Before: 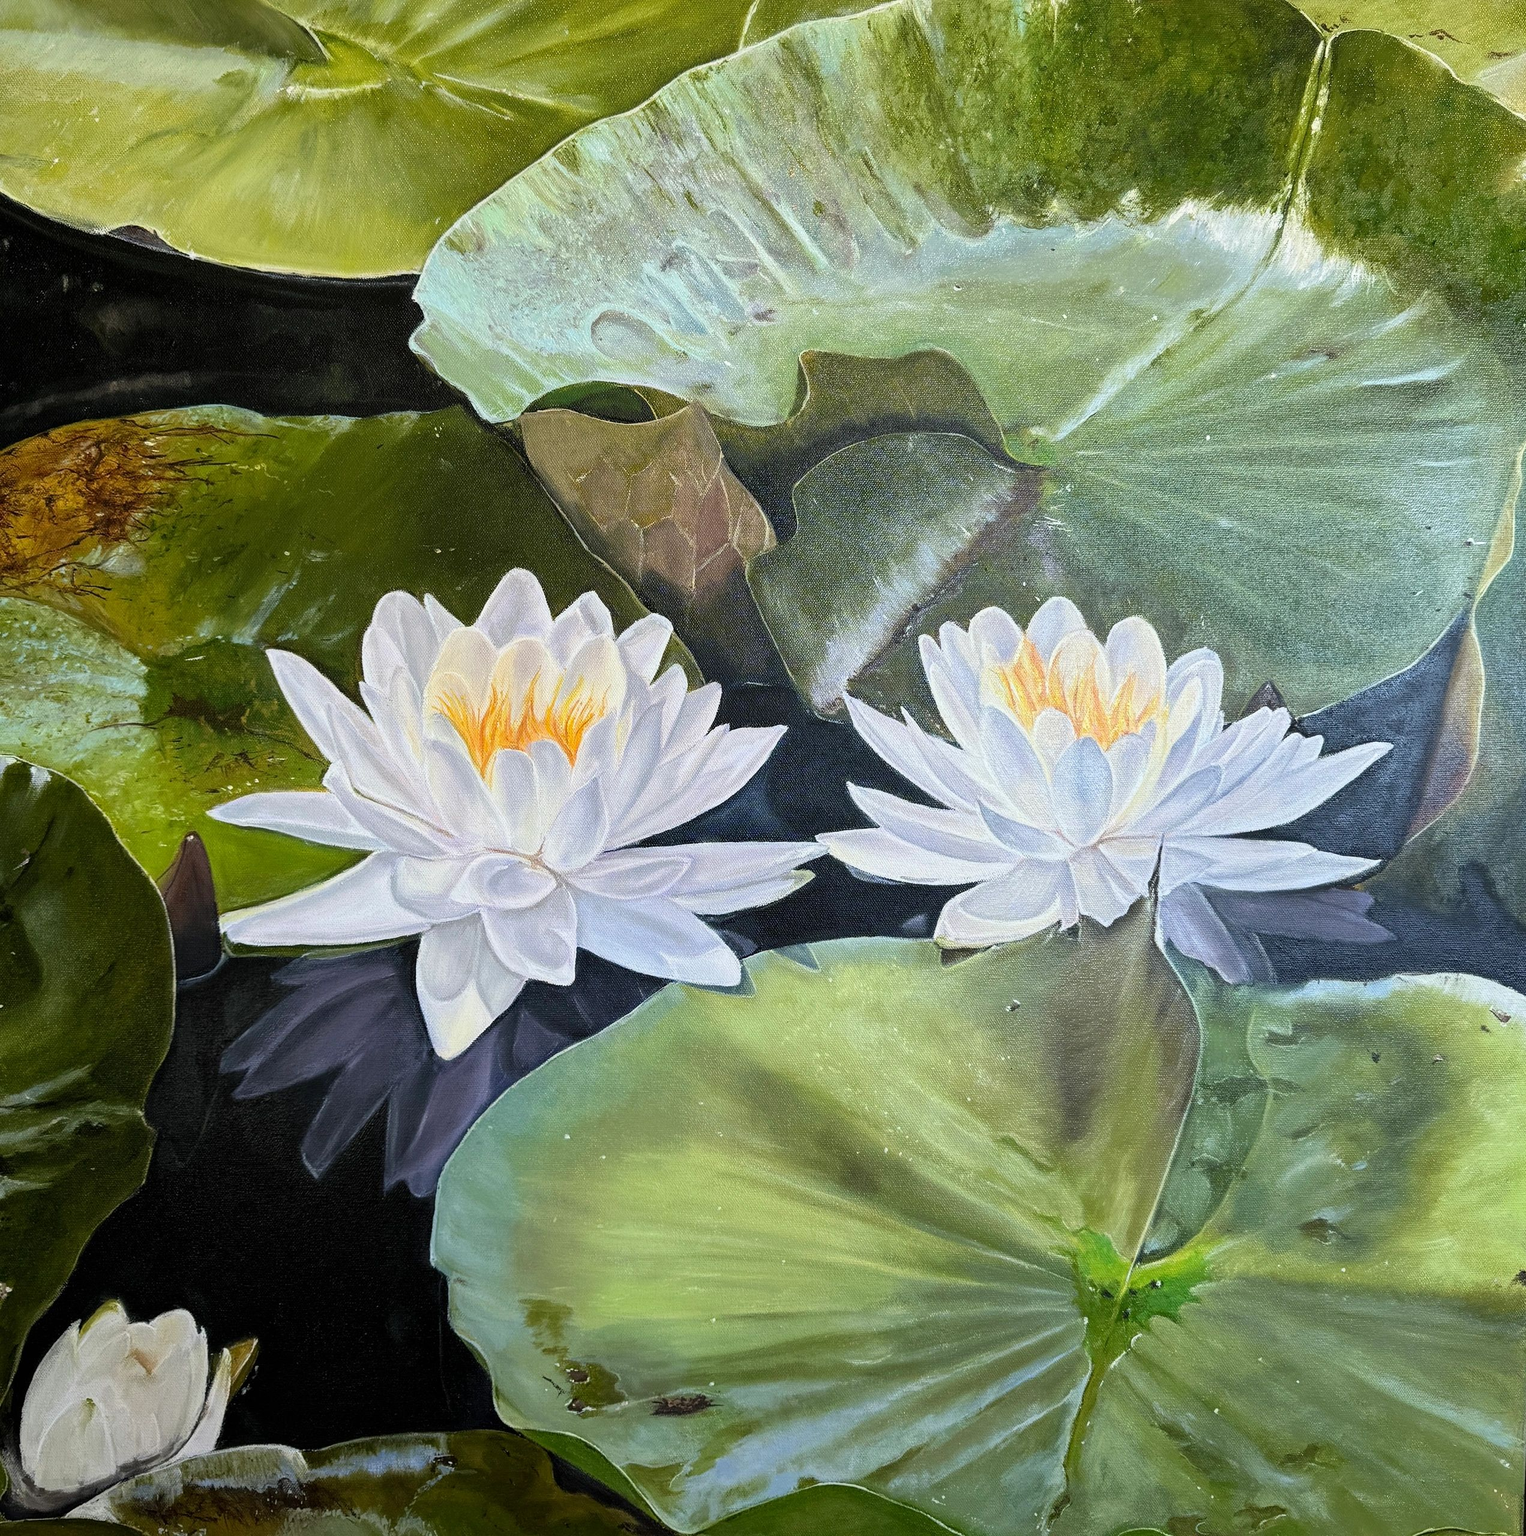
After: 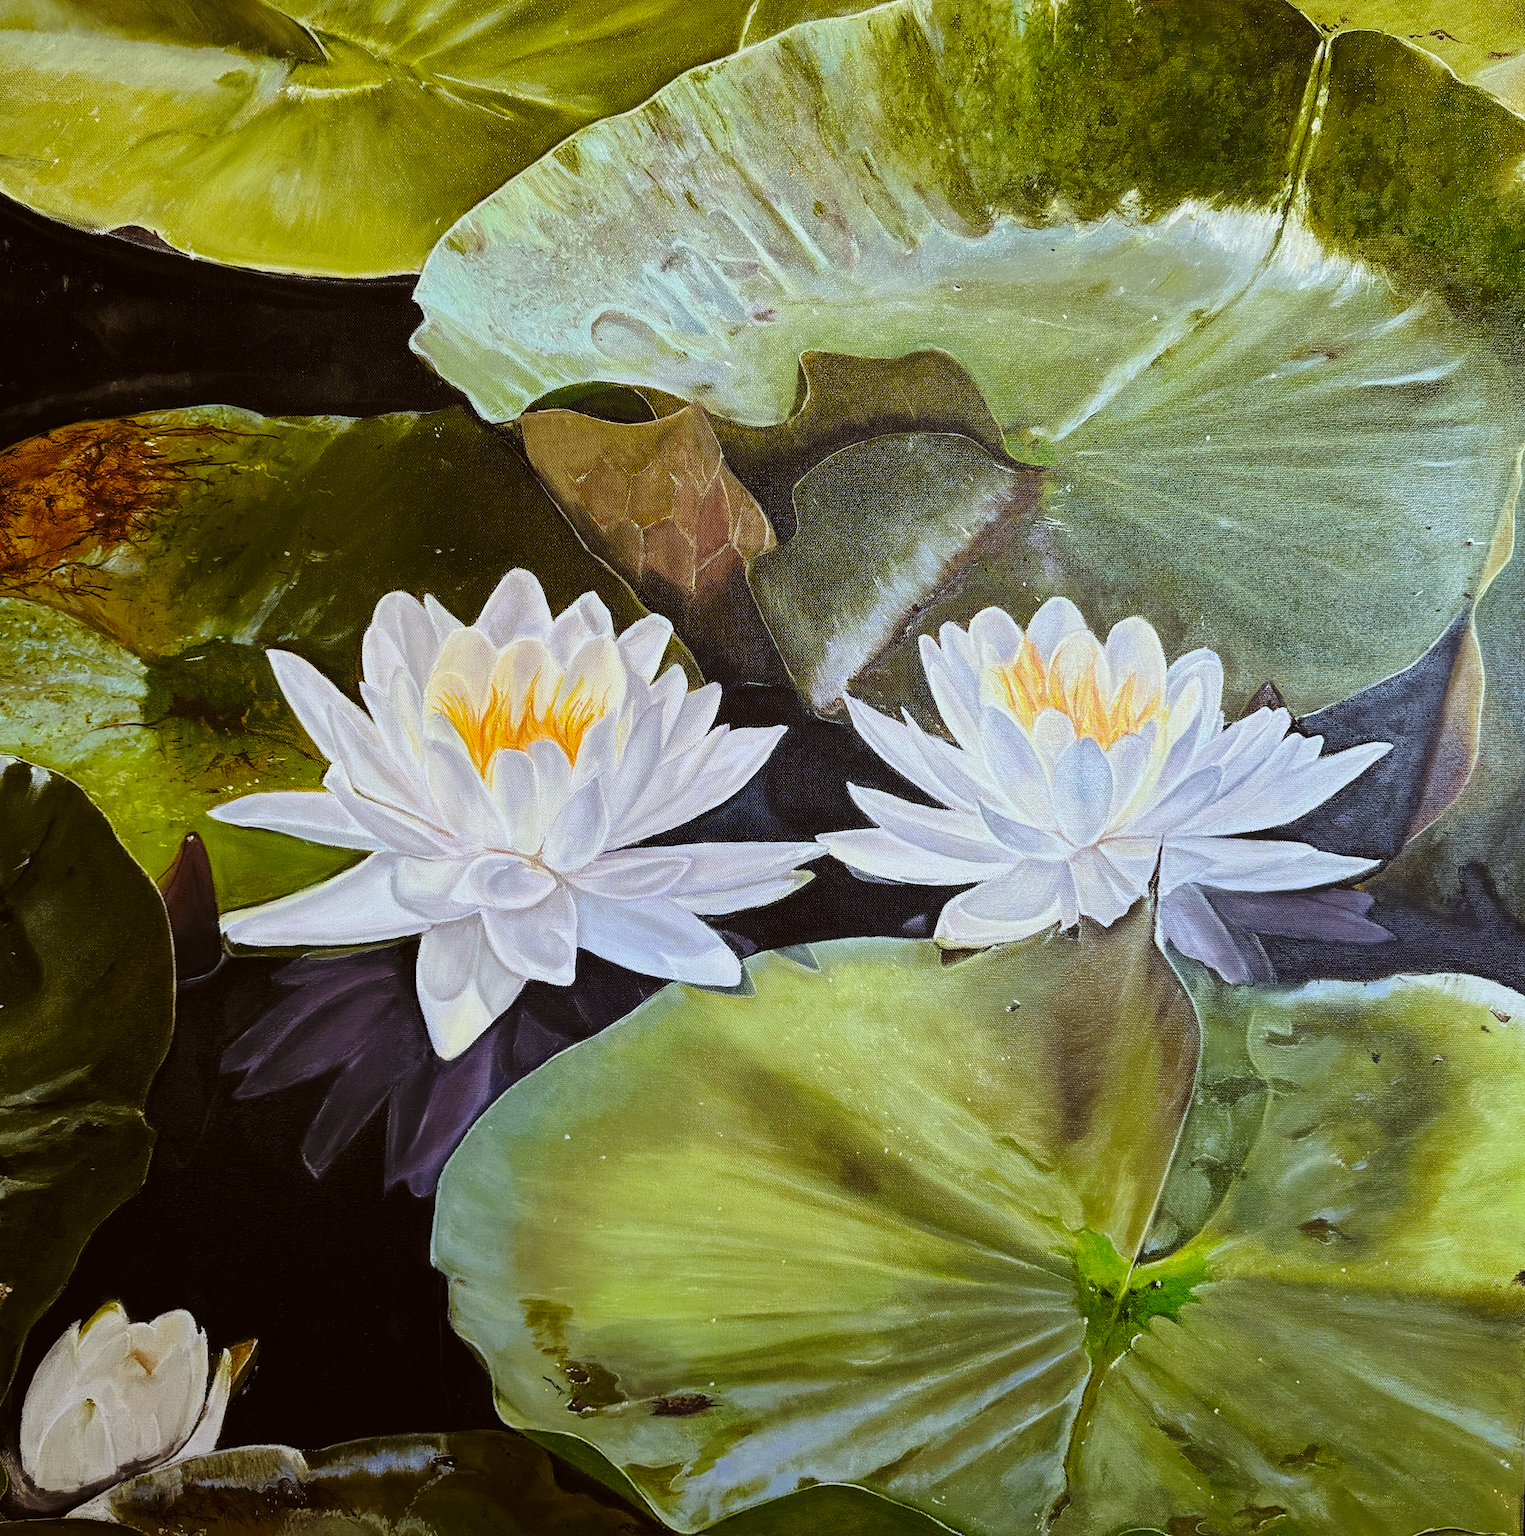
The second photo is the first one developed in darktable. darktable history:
rgb levels: mode RGB, independent channels, levels [[0, 0.5, 1], [0, 0.521, 1], [0, 0.536, 1]]
base curve: curves: ch0 [(0, 0) (0.073, 0.04) (0.157, 0.139) (0.492, 0.492) (0.758, 0.758) (1, 1)], preserve colors none
color balance: lift [1.004, 1.002, 1.002, 0.998], gamma [1, 1.007, 1.002, 0.993], gain [1, 0.977, 1.013, 1.023], contrast -3.64%
white balance: red 0.988, blue 1.017
